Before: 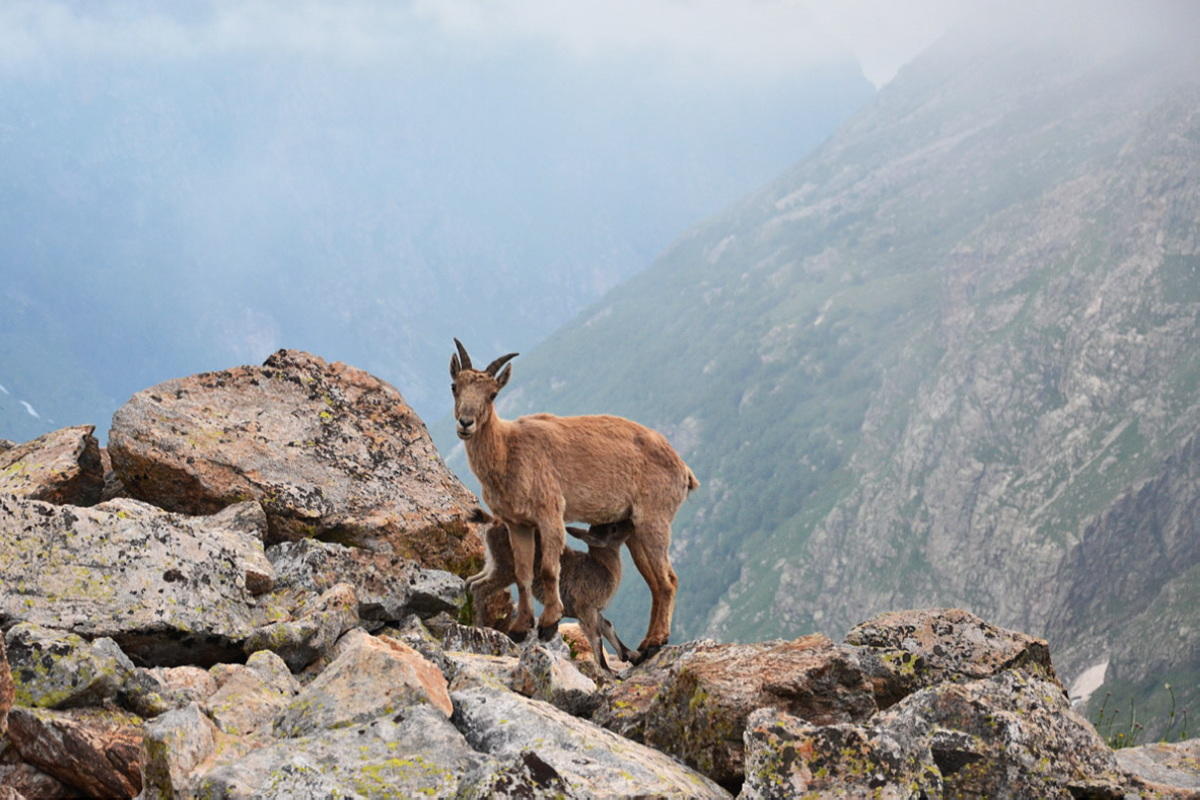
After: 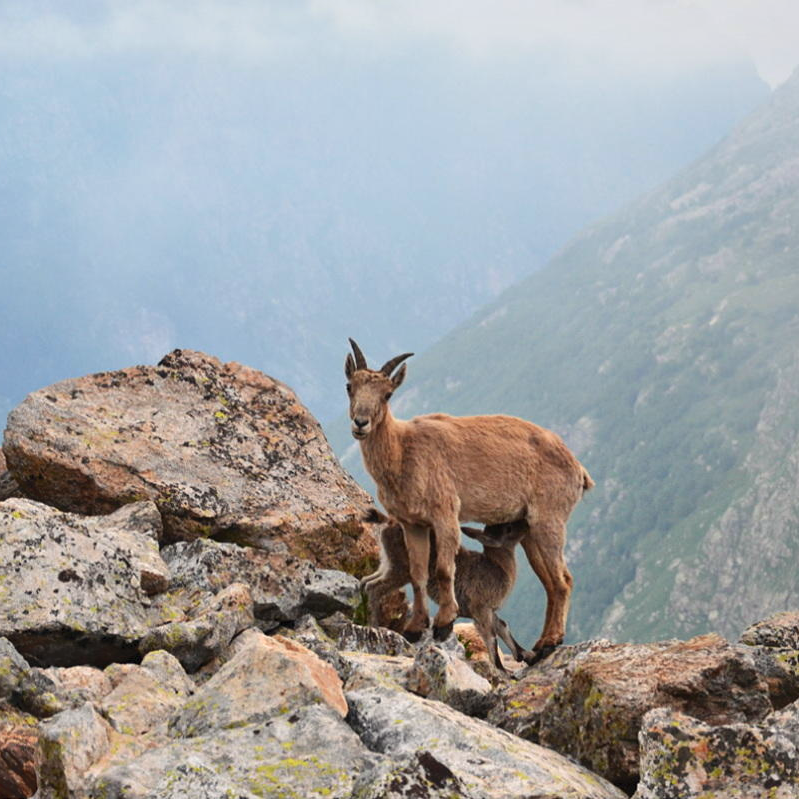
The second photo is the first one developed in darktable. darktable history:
crop and rotate: left 8.786%, right 24.548%
white balance: red 1.009, blue 0.985
shadows and highlights: shadows 62.66, white point adjustment 0.37, highlights -34.44, compress 83.82%
